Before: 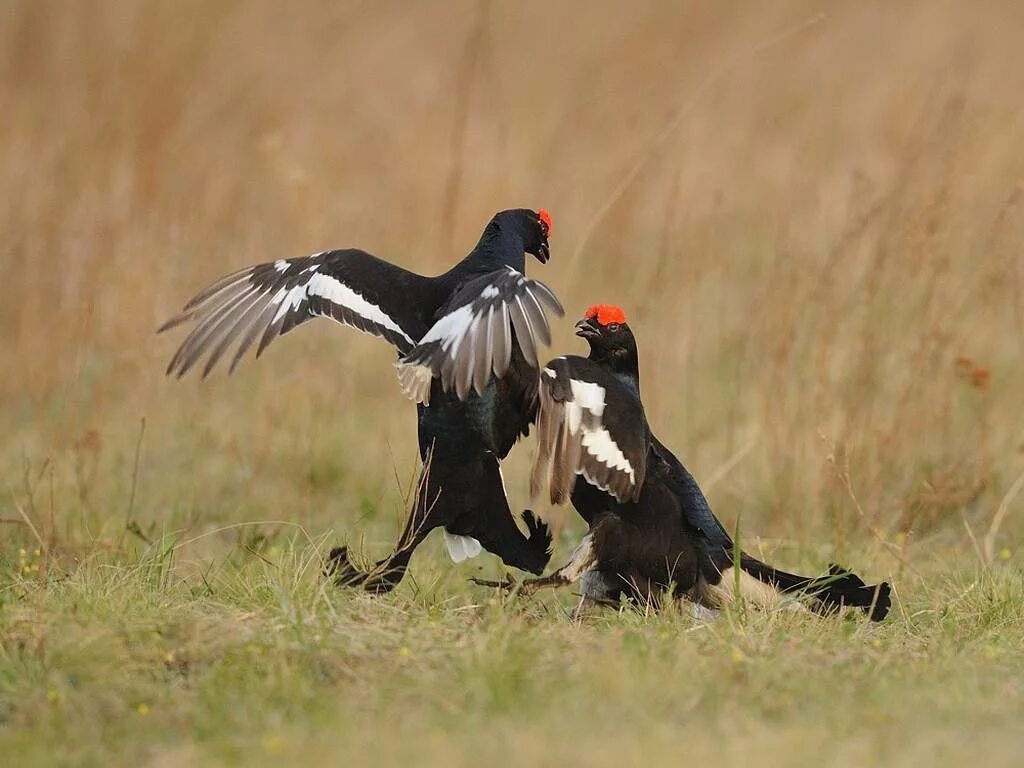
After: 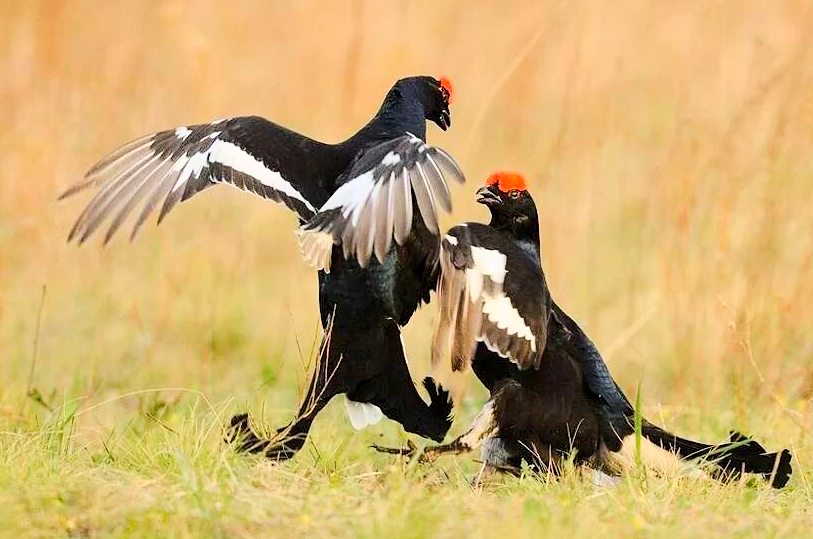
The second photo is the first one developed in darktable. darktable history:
crop: left 9.752%, top 17.438%, right 10.775%, bottom 12.319%
color balance rgb: shadows lift › hue 87.2°, global offset › luminance -0.512%, perceptual saturation grading › global saturation 12.871%, perceptual brilliance grading › mid-tones 9.21%, perceptual brilliance grading › shadows 14.608%
base curve: curves: ch0 [(0, 0) (0.028, 0.03) (0.121, 0.232) (0.46, 0.748) (0.859, 0.968) (1, 1)]
